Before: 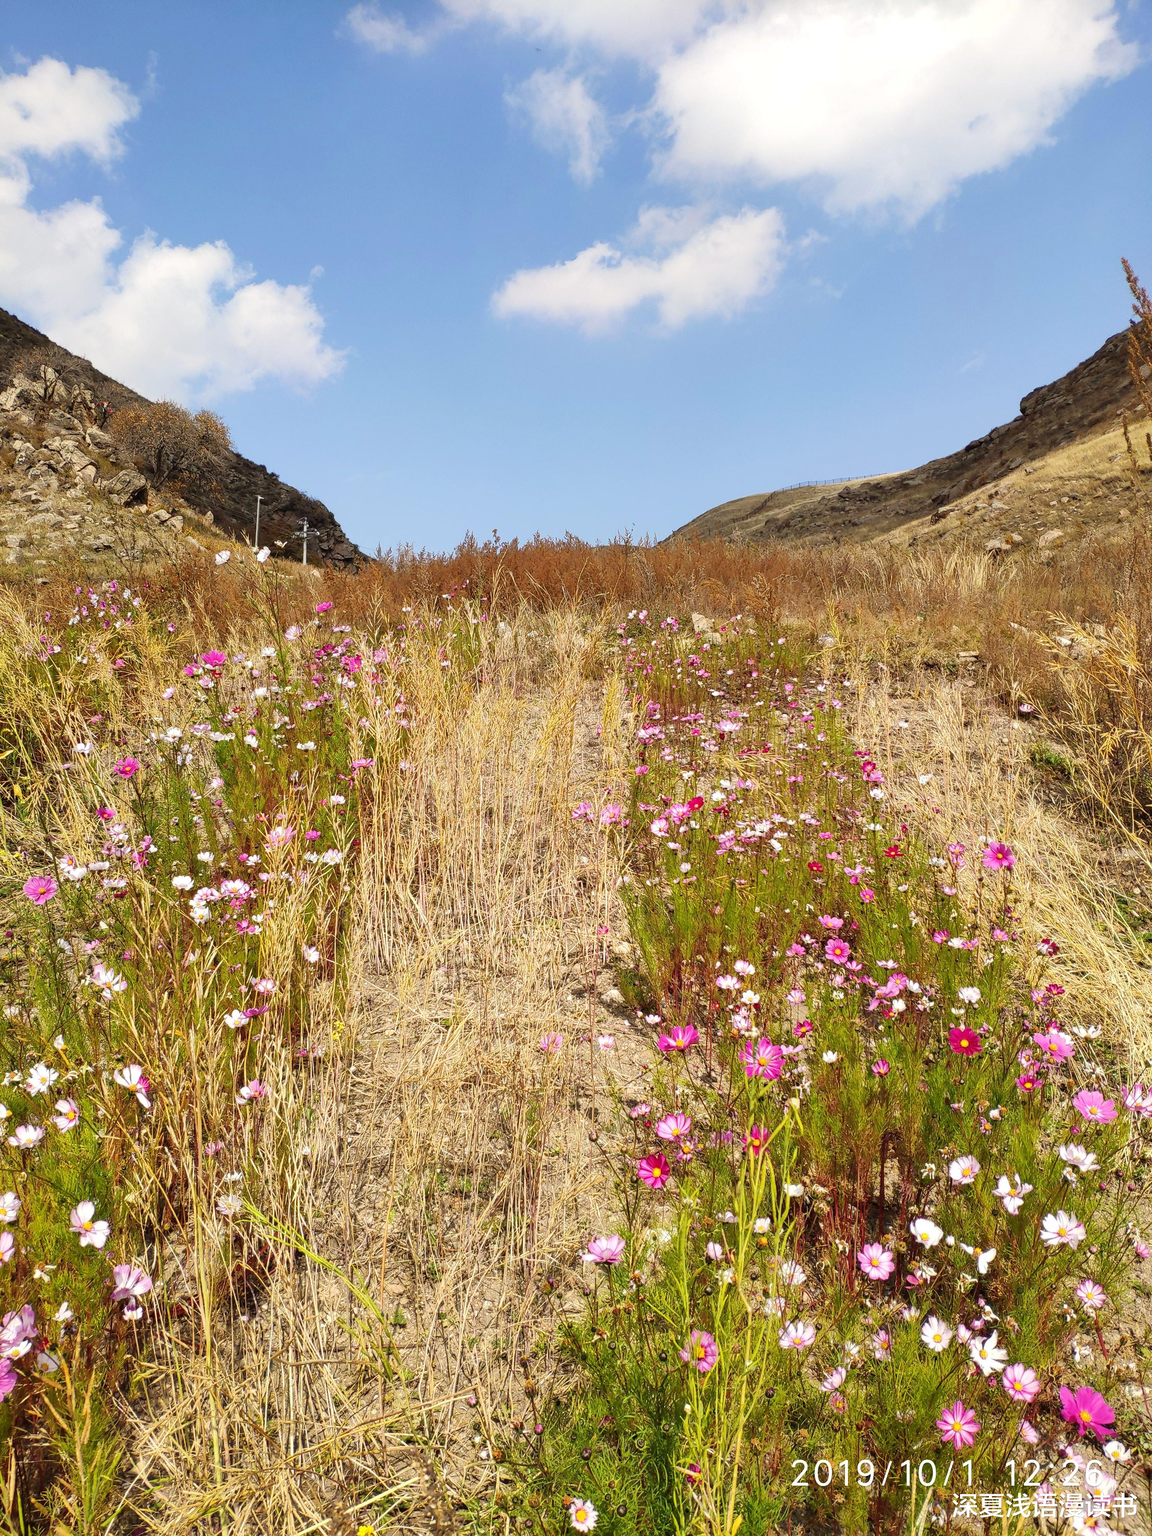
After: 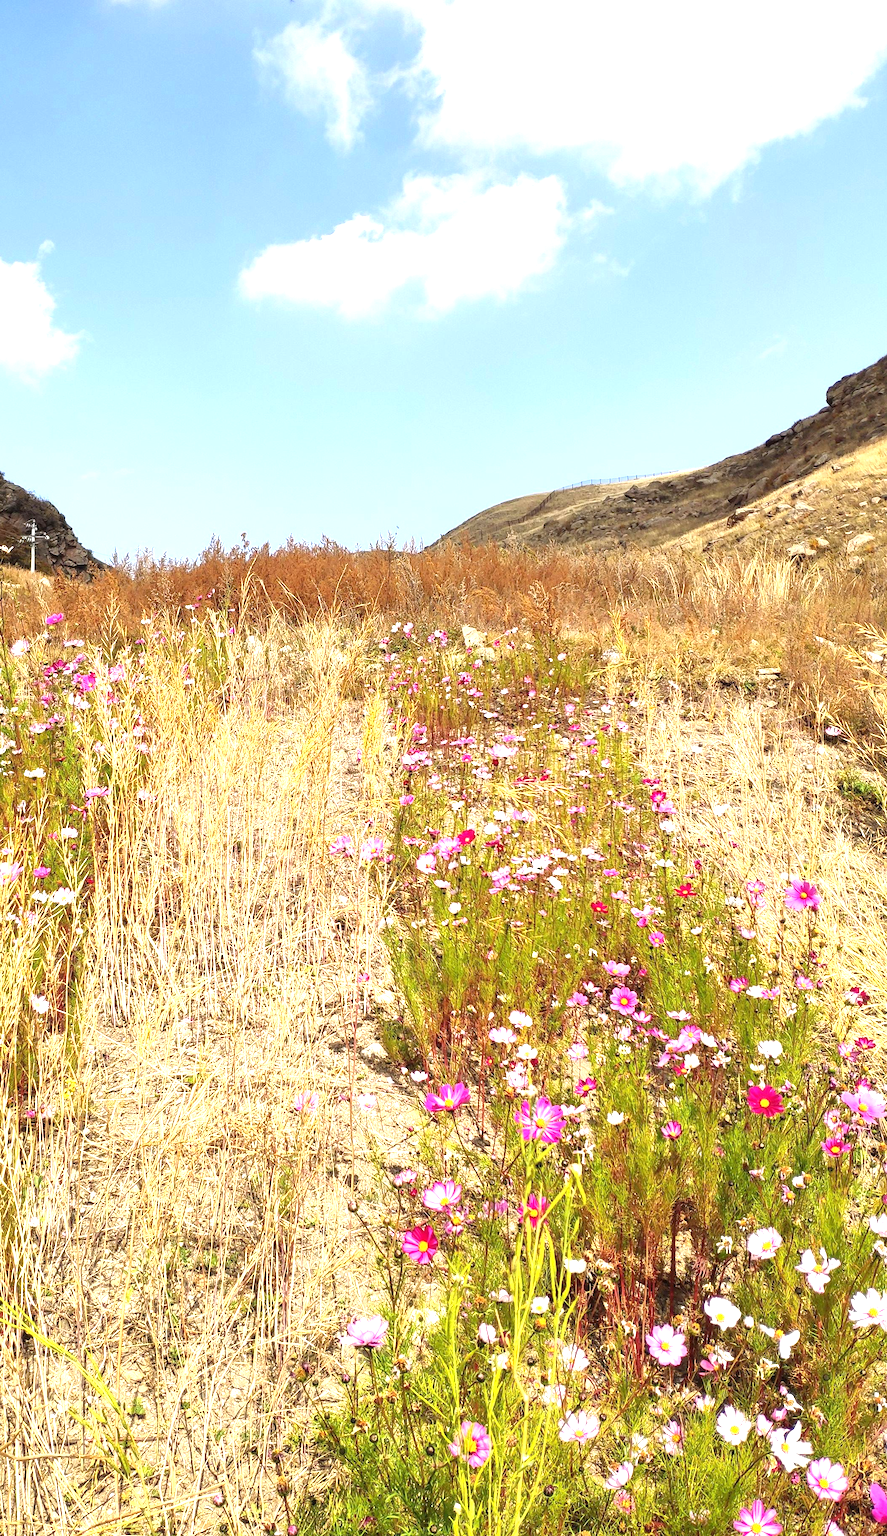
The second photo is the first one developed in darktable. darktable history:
color correction: highlights b* -0.055
crop and rotate: left 23.917%, top 3.221%, right 6.603%, bottom 6.611%
exposure: black level correction 0, exposure 0.952 EV, compensate highlight preservation false
